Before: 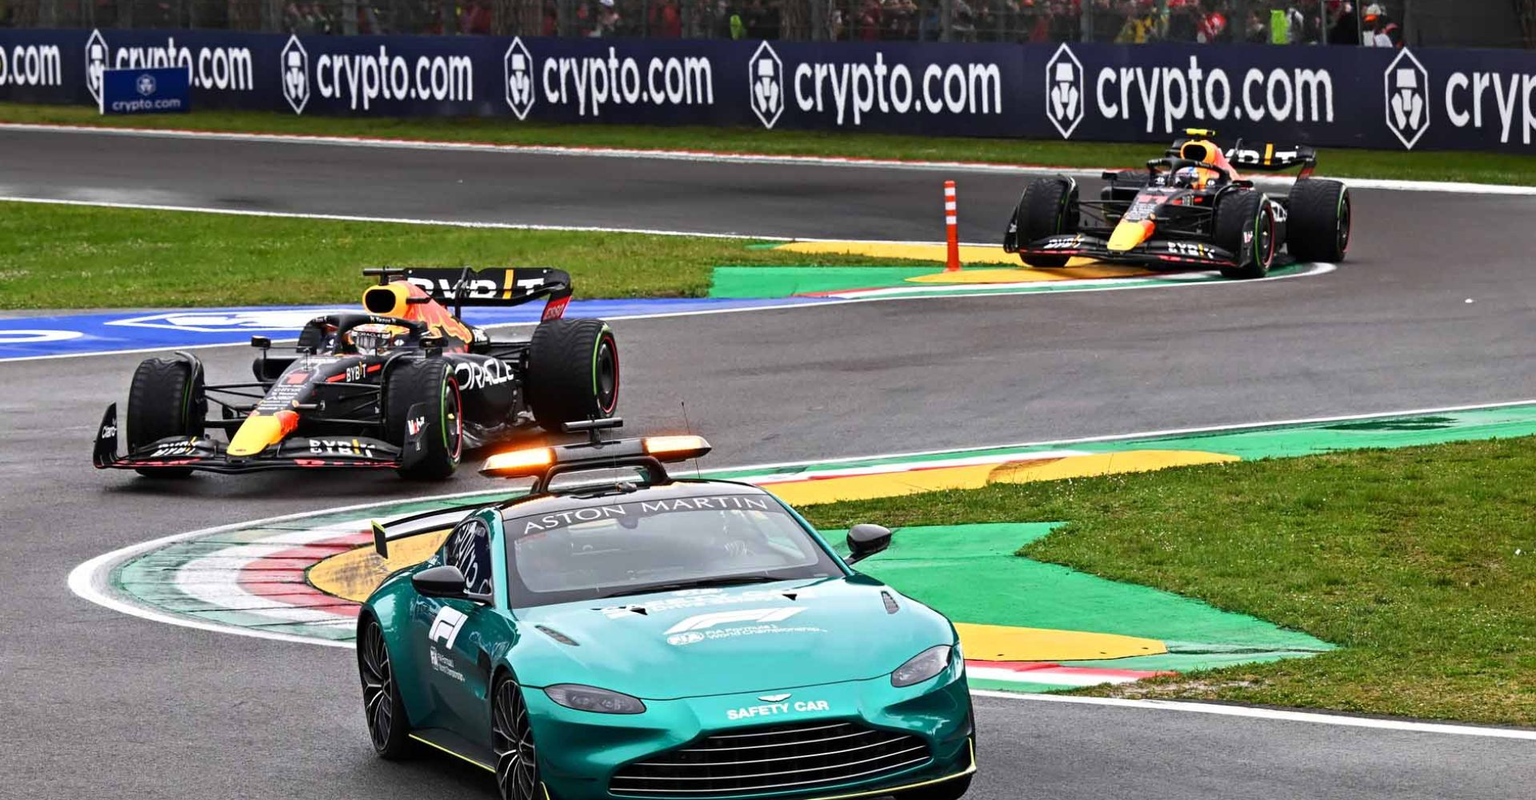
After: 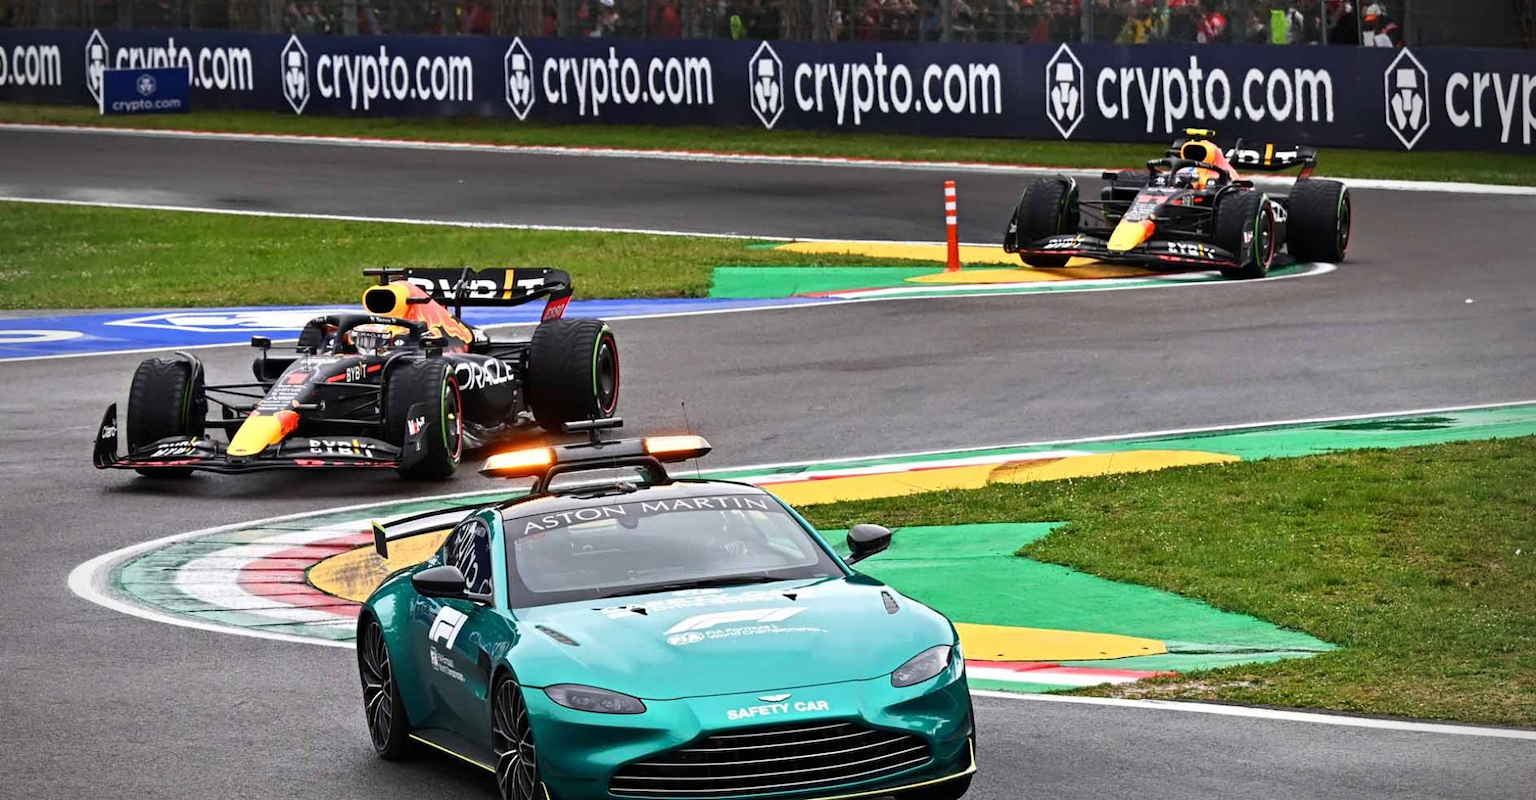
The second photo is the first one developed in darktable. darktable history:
vignetting: fall-off radius 60.79%, brightness -0.697, unbound false
